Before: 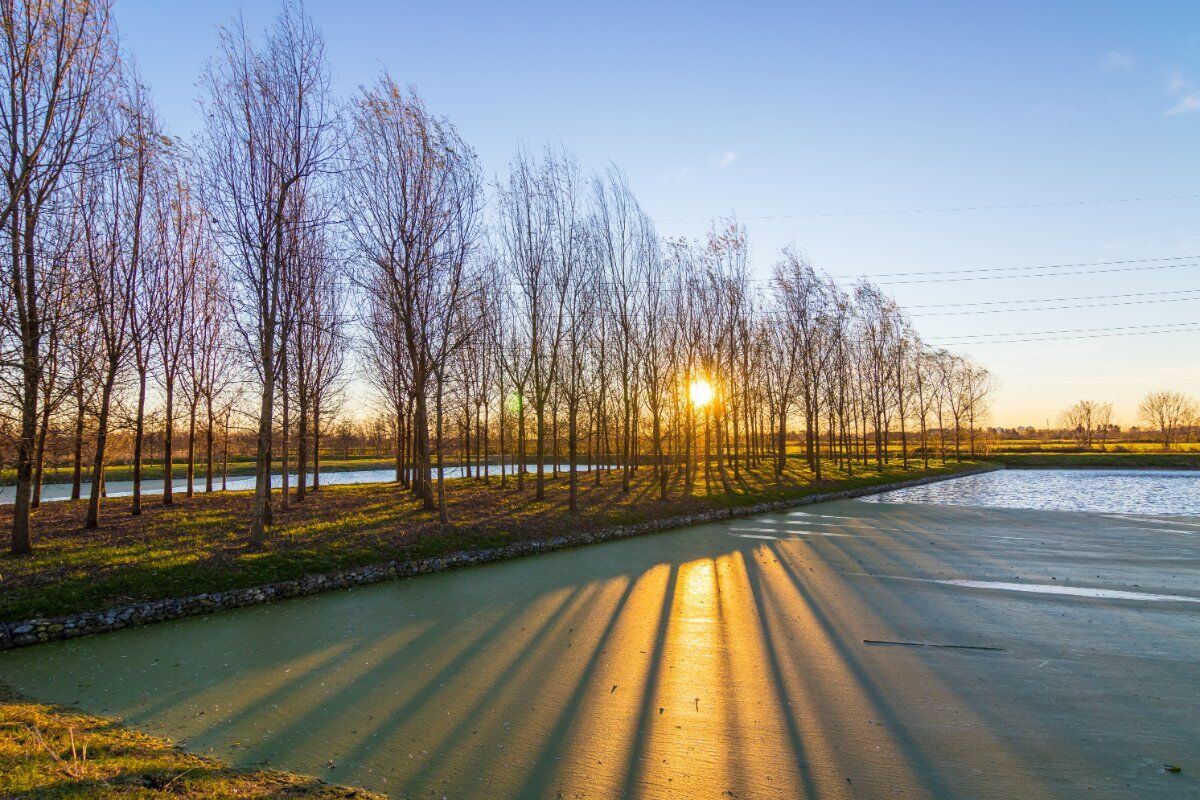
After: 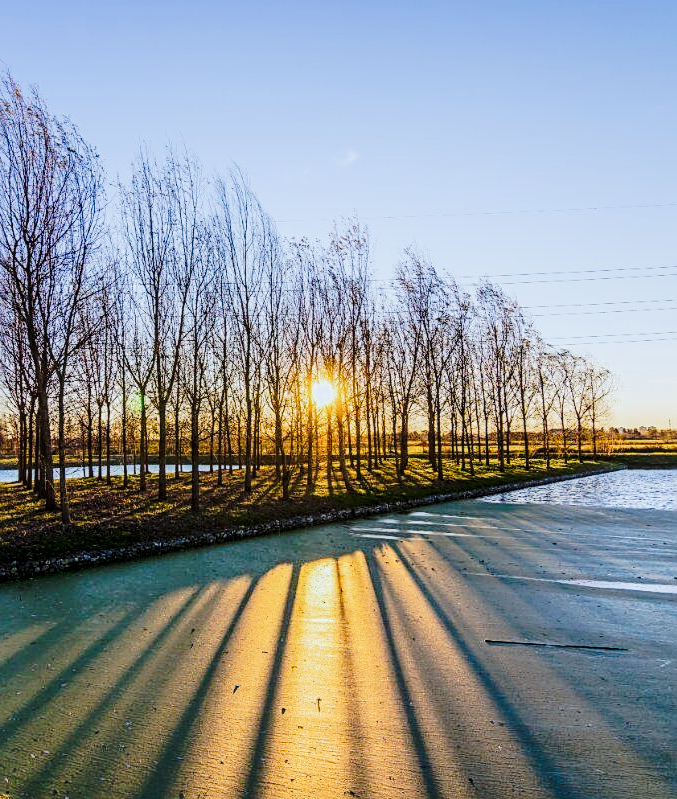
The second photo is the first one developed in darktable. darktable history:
crop: left 31.541%, top 0.022%, right 12.017%
tone curve: curves: ch0 [(0, 0) (0.081, 0.044) (0.185, 0.13) (0.283, 0.238) (0.416, 0.449) (0.495, 0.524) (0.686, 0.743) (0.826, 0.865) (0.978, 0.988)]; ch1 [(0, 0) (0.147, 0.166) (0.321, 0.362) (0.371, 0.402) (0.423, 0.442) (0.479, 0.472) (0.505, 0.497) (0.521, 0.506) (0.551, 0.537) (0.586, 0.574) (0.625, 0.618) (0.68, 0.681) (1, 1)]; ch2 [(0, 0) (0.346, 0.362) (0.404, 0.427) (0.502, 0.495) (0.531, 0.513) (0.547, 0.533) (0.582, 0.596) (0.629, 0.631) (0.717, 0.678) (1, 1)], preserve colors none
tone equalizer: -8 EV -0.431 EV, -7 EV -0.386 EV, -6 EV -0.364 EV, -5 EV -0.244 EV, -3 EV 0.226 EV, -2 EV 0.307 EV, -1 EV 0.371 EV, +0 EV 0.423 EV, edges refinement/feathering 500, mask exposure compensation -1.57 EV, preserve details no
filmic rgb: black relative exposure -7.97 EV, white relative exposure 4.04 EV, hardness 4.2, contrast in shadows safe
local contrast: on, module defaults
color calibration: x 0.37, y 0.382, temperature 4314.32 K
sharpen: on, module defaults
